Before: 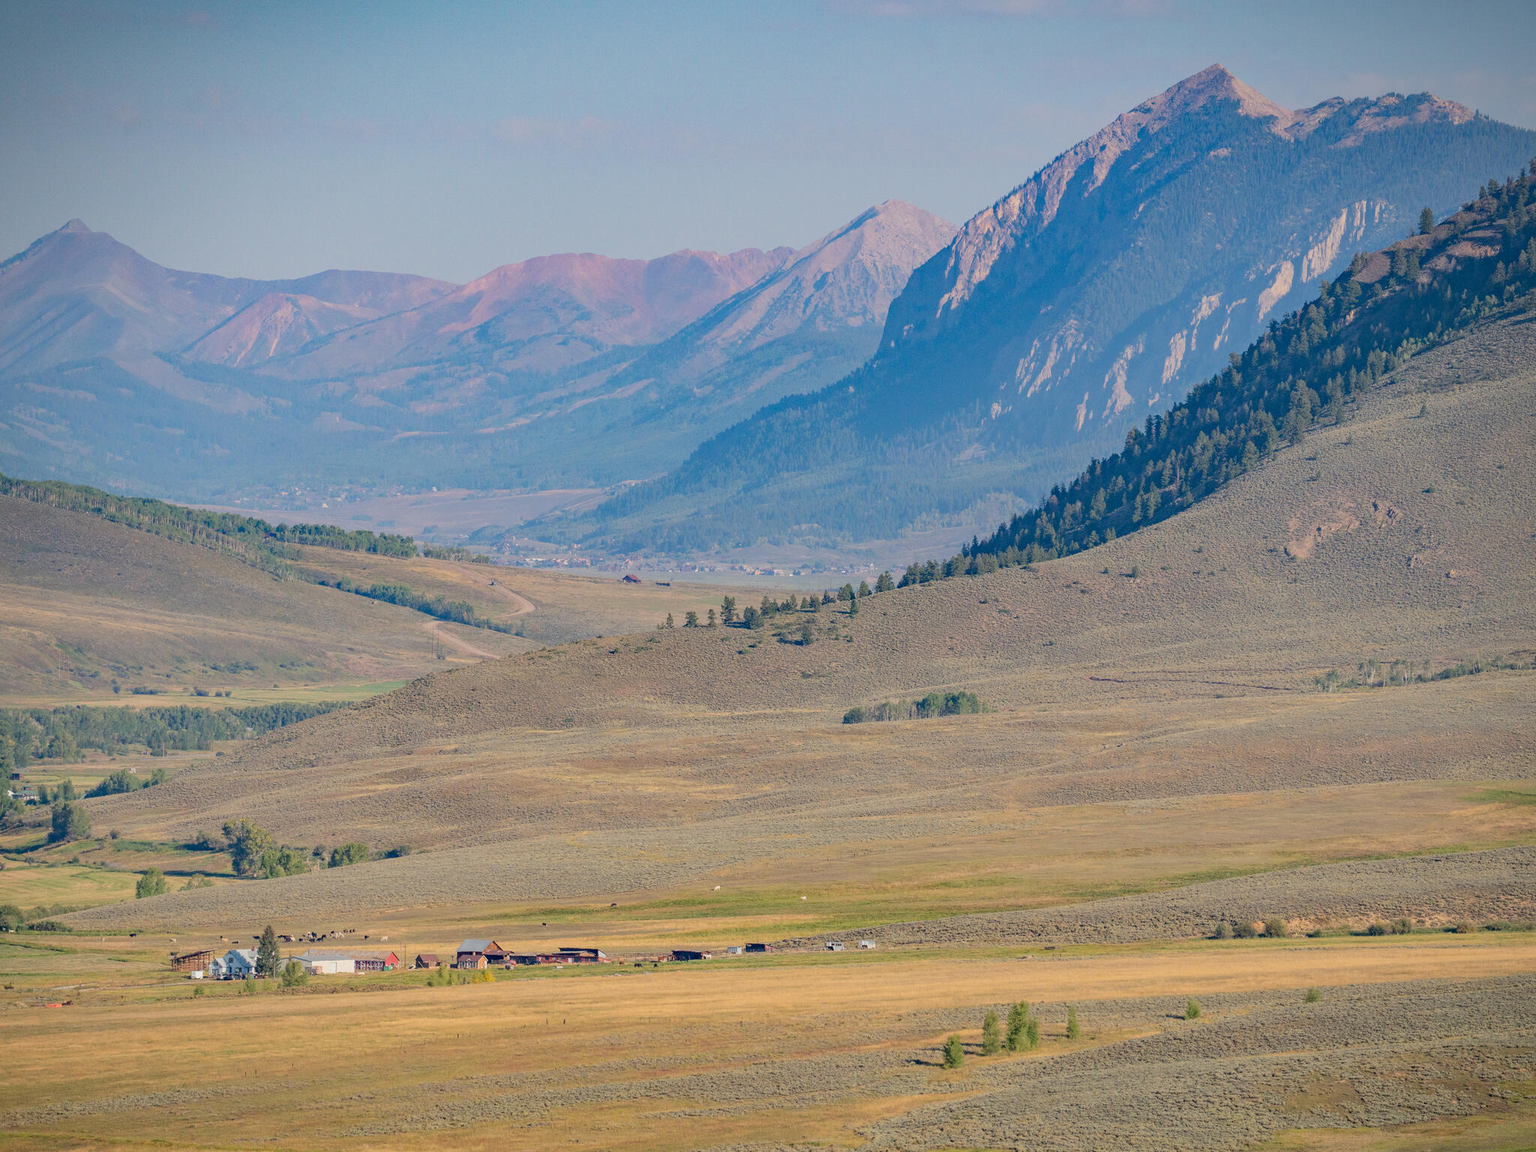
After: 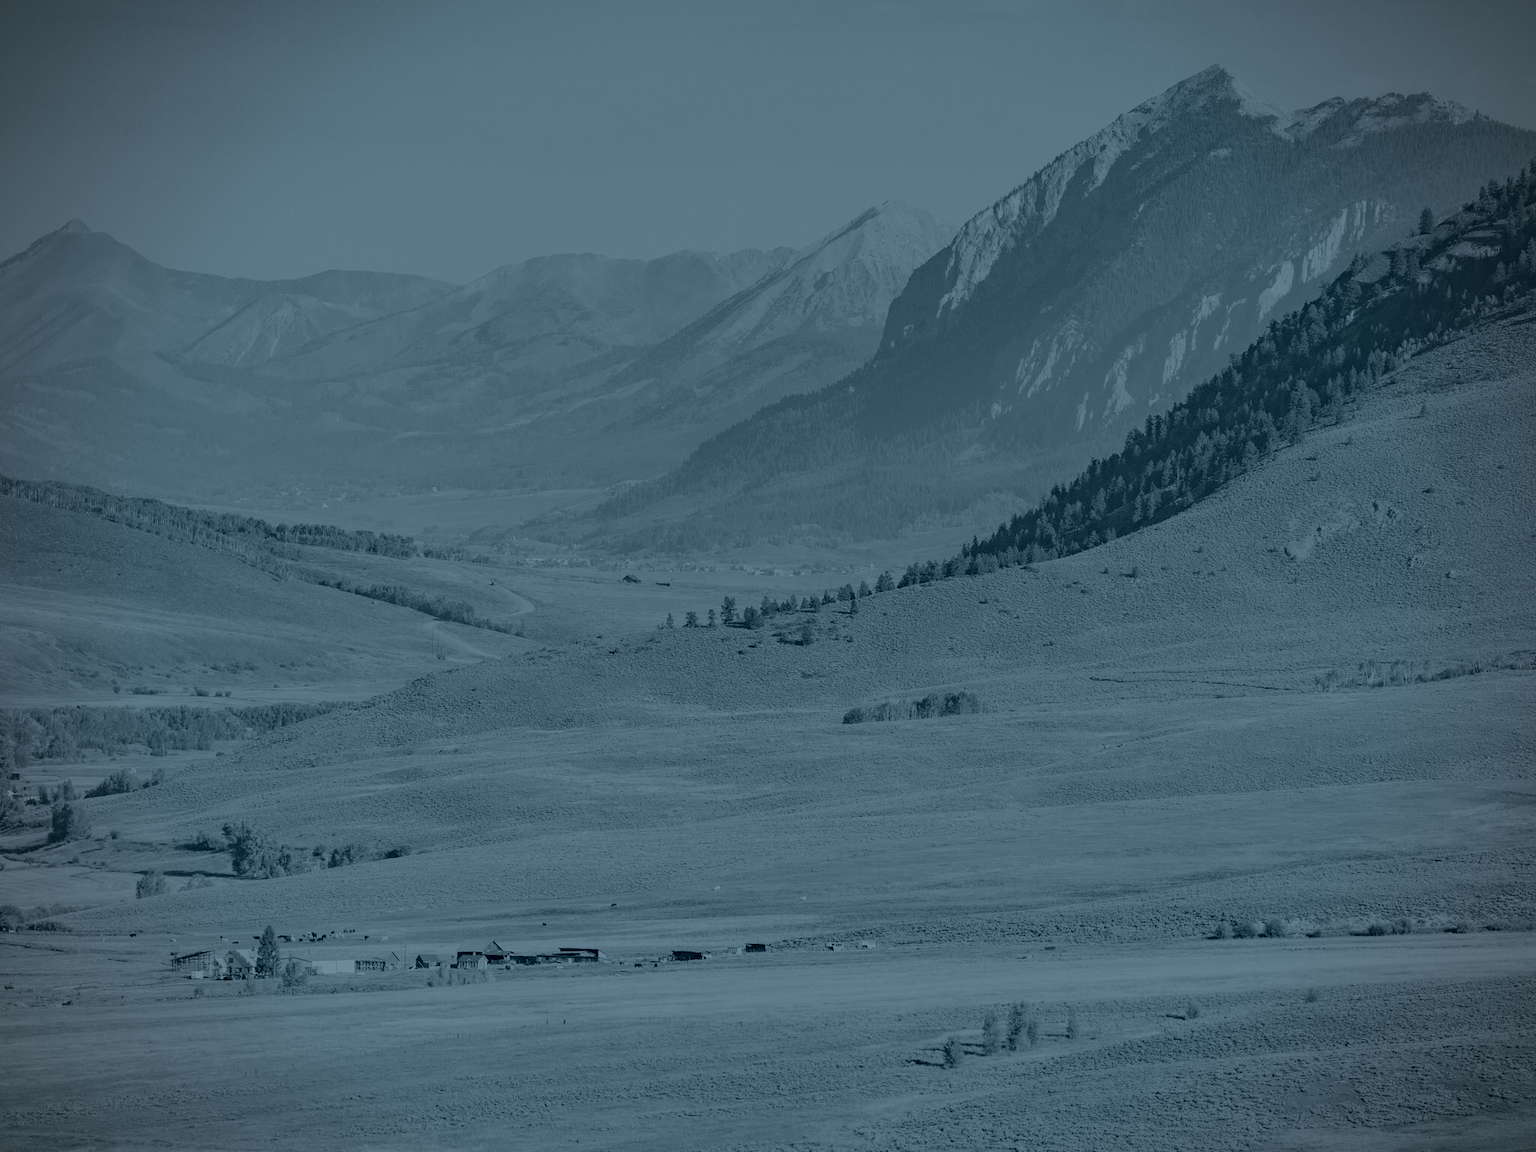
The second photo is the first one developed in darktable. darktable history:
contrast brightness saturation: contrast 0.2, brightness 0.16, saturation 0.22
vignetting: fall-off radius 60.92%
colorize: hue 194.4°, saturation 29%, source mix 61.75%, lightness 3.98%, version 1
exposure: black level correction 0, exposure 0.5 EV, compensate highlight preservation false
